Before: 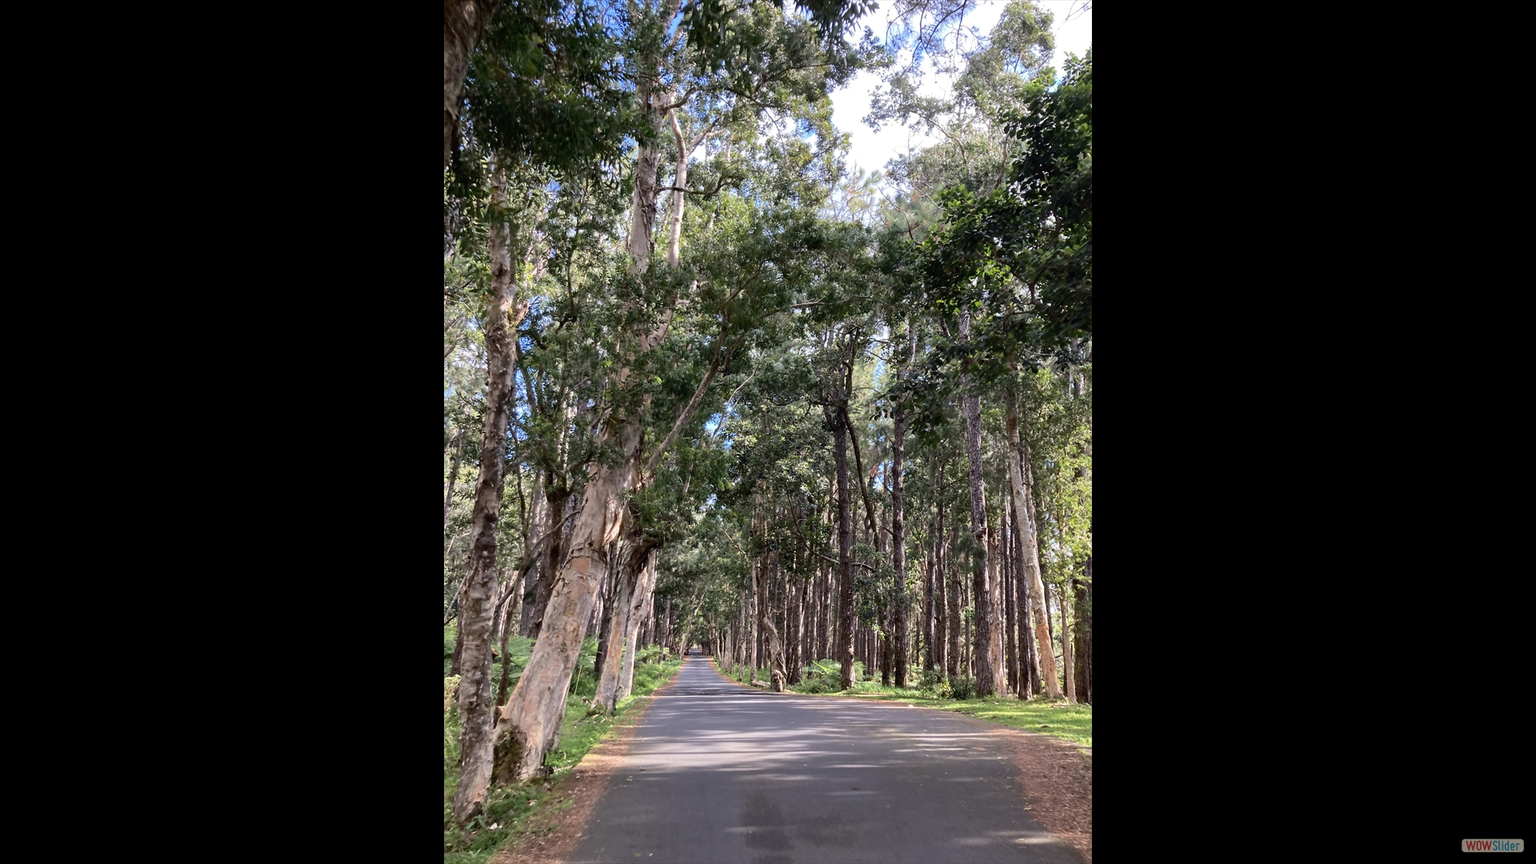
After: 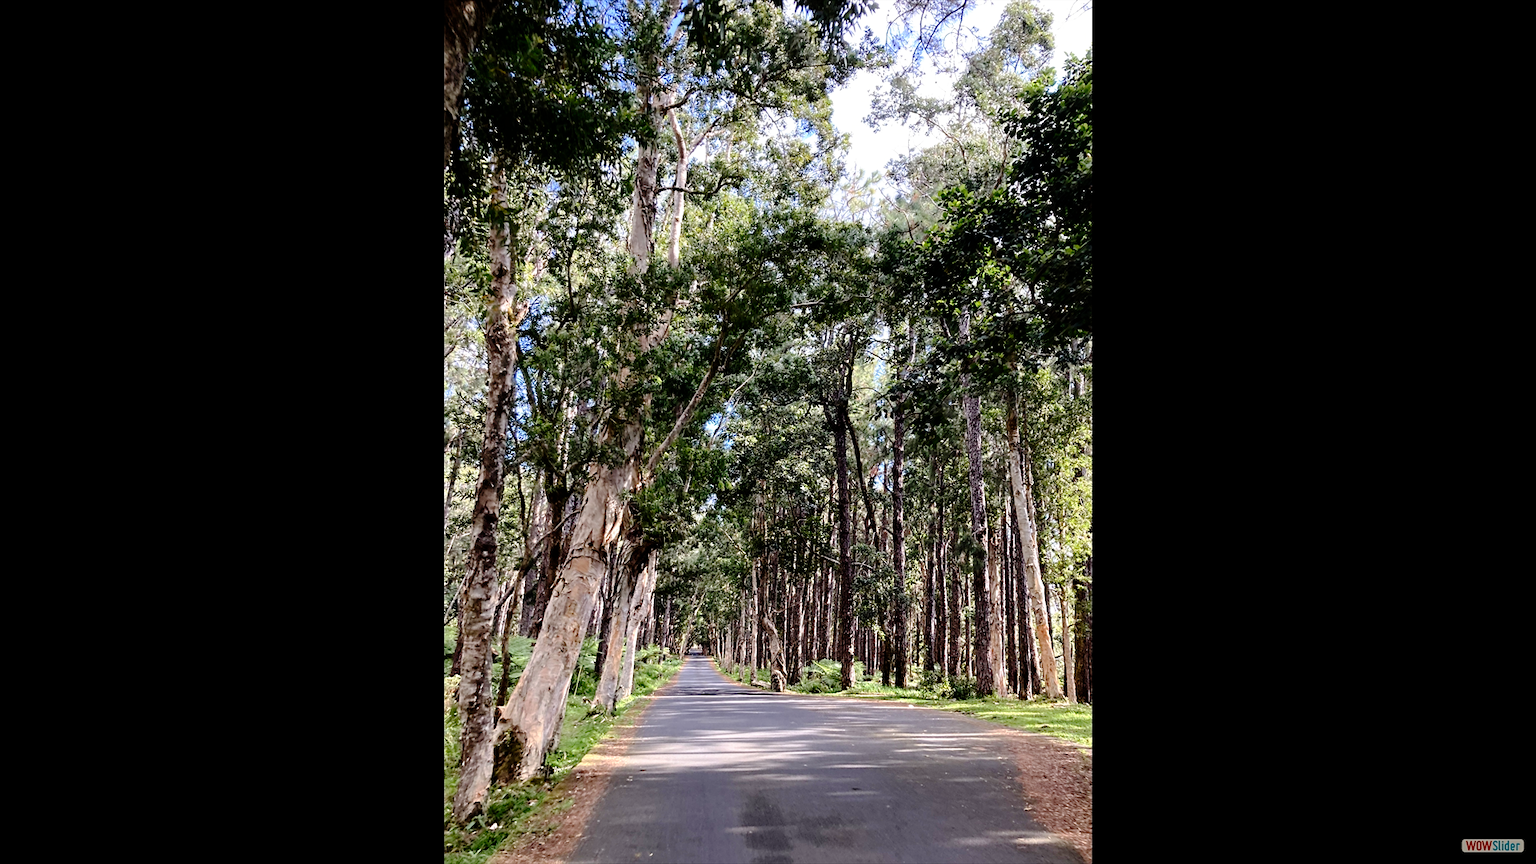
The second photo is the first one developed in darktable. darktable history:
sharpen: amount 0.204
tone curve: curves: ch0 [(0, 0) (0.003, 0) (0.011, 0.001) (0.025, 0.001) (0.044, 0.002) (0.069, 0.007) (0.1, 0.015) (0.136, 0.027) (0.177, 0.066) (0.224, 0.122) (0.277, 0.219) (0.335, 0.327) (0.399, 0.432) (0.468, 0.527) (0.543, 0.615) (0.623, 0.695) (0.709, 0.777) (0.801, 0.874) (0.898, 0.973) (1, 1)], preserve colors none
